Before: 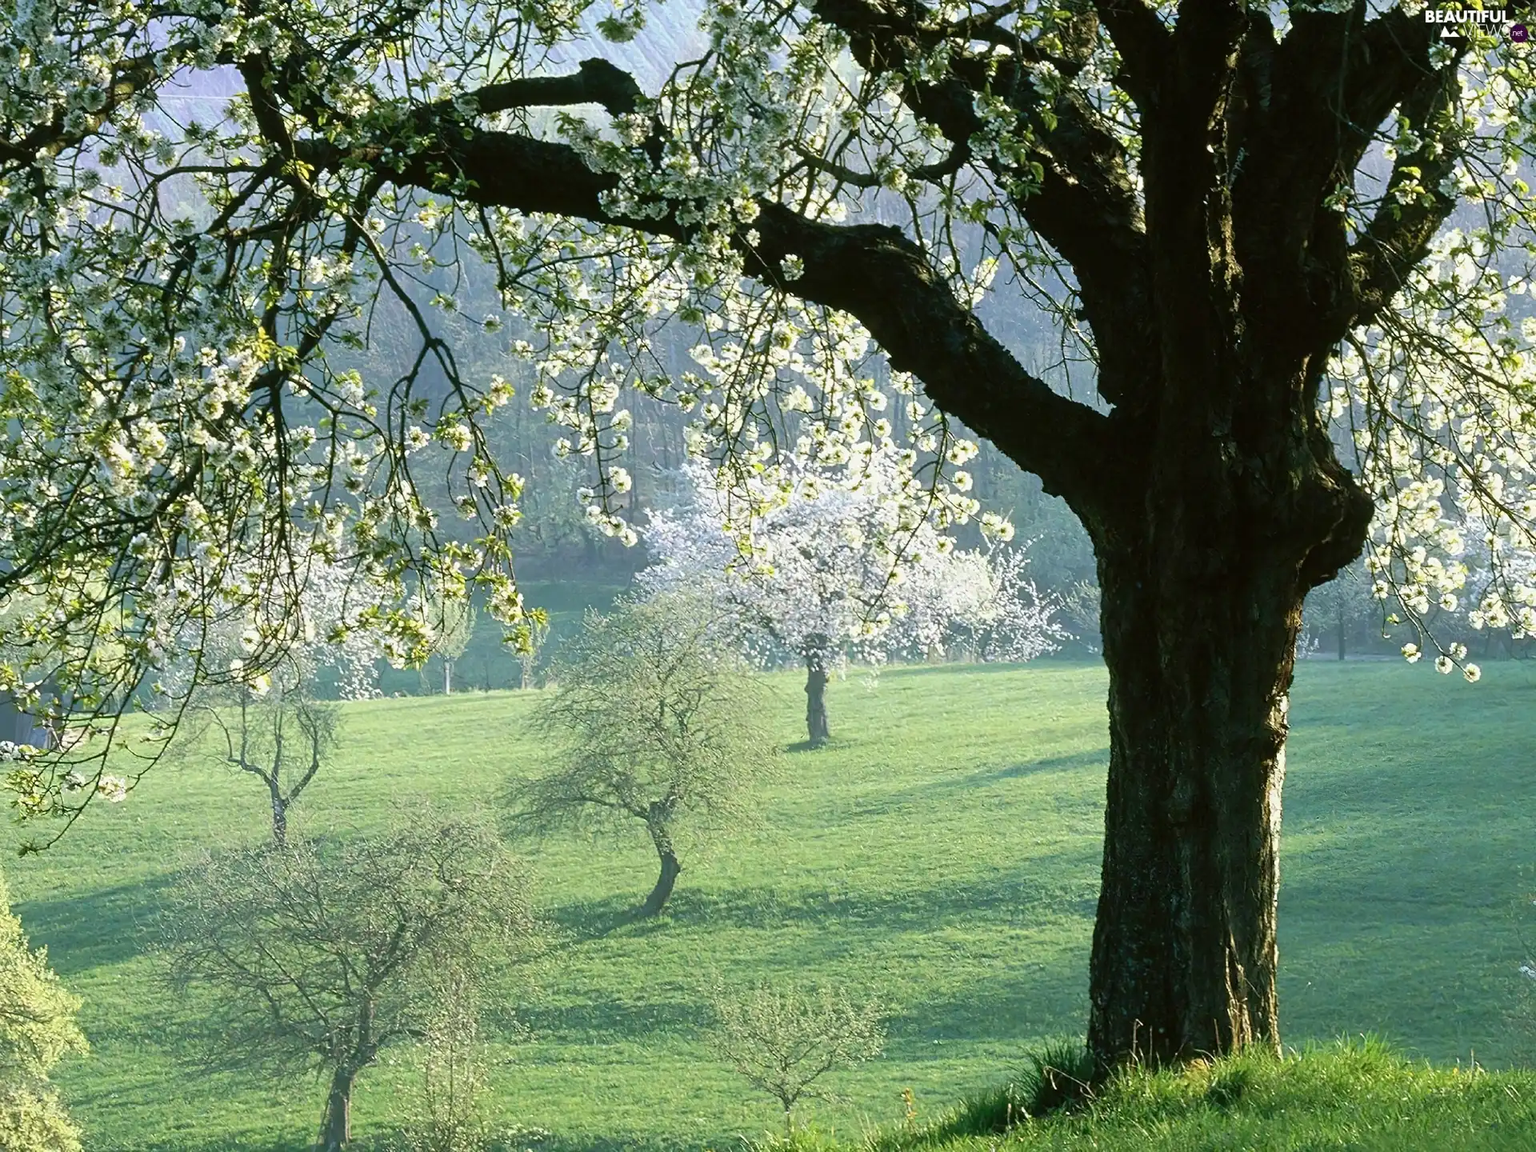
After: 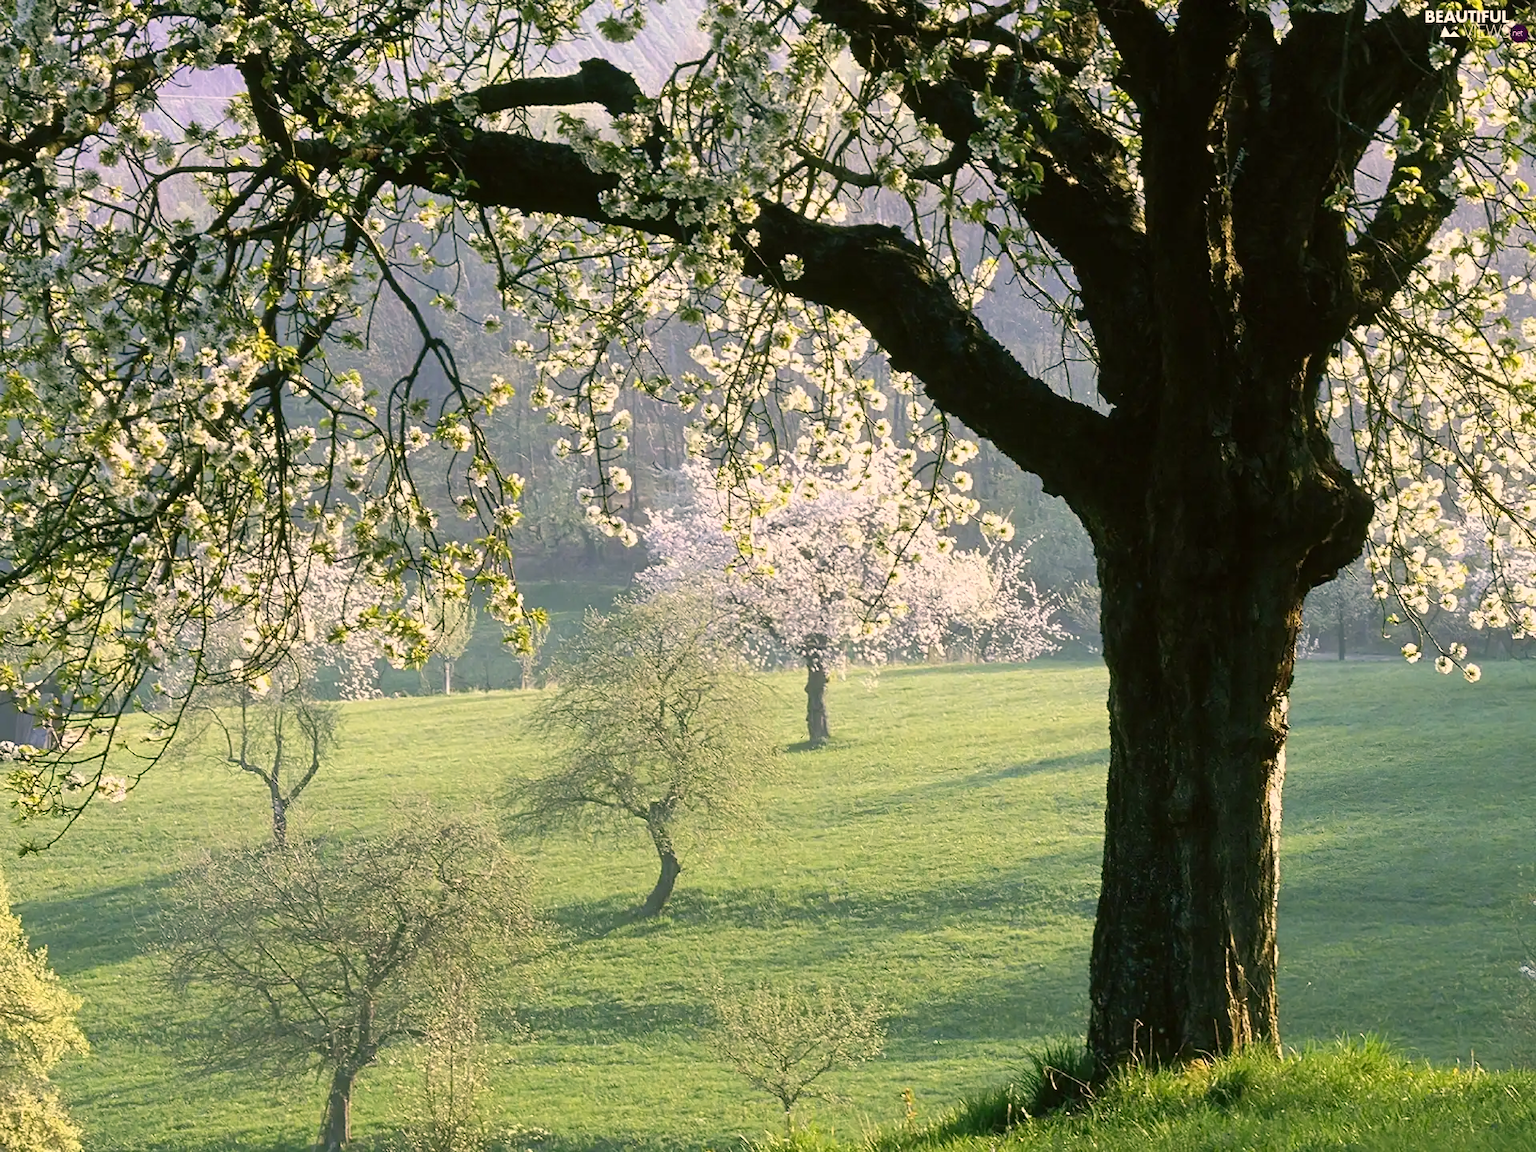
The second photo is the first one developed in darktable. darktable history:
color correction: highlights a* 11.73, highlights b* 11.56
